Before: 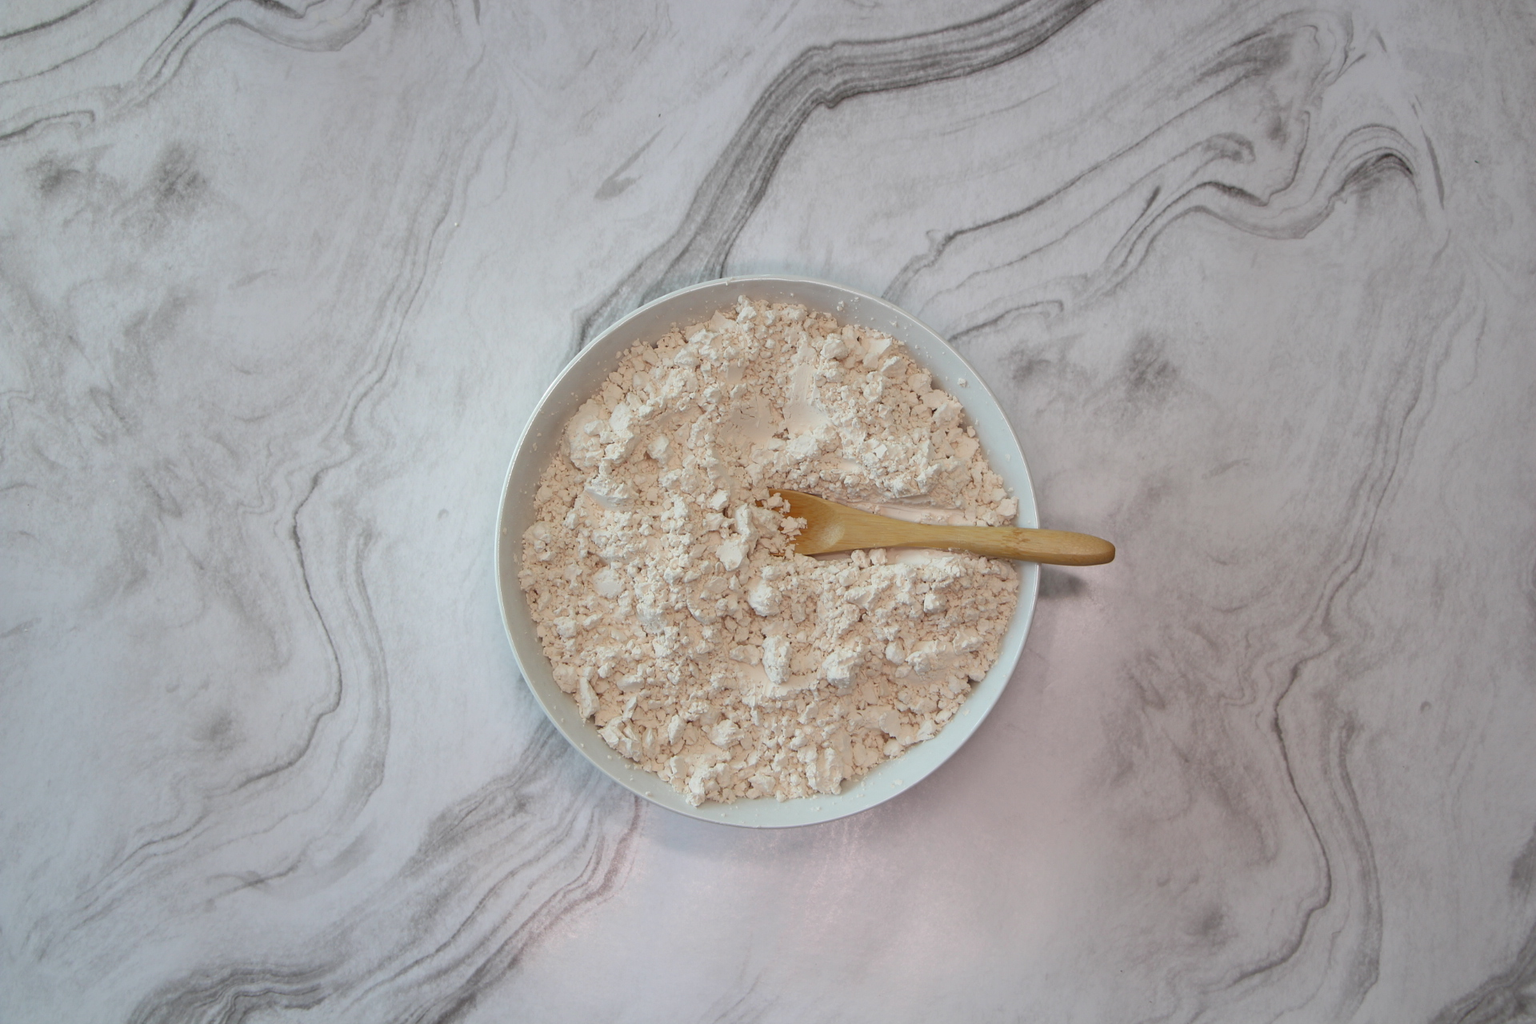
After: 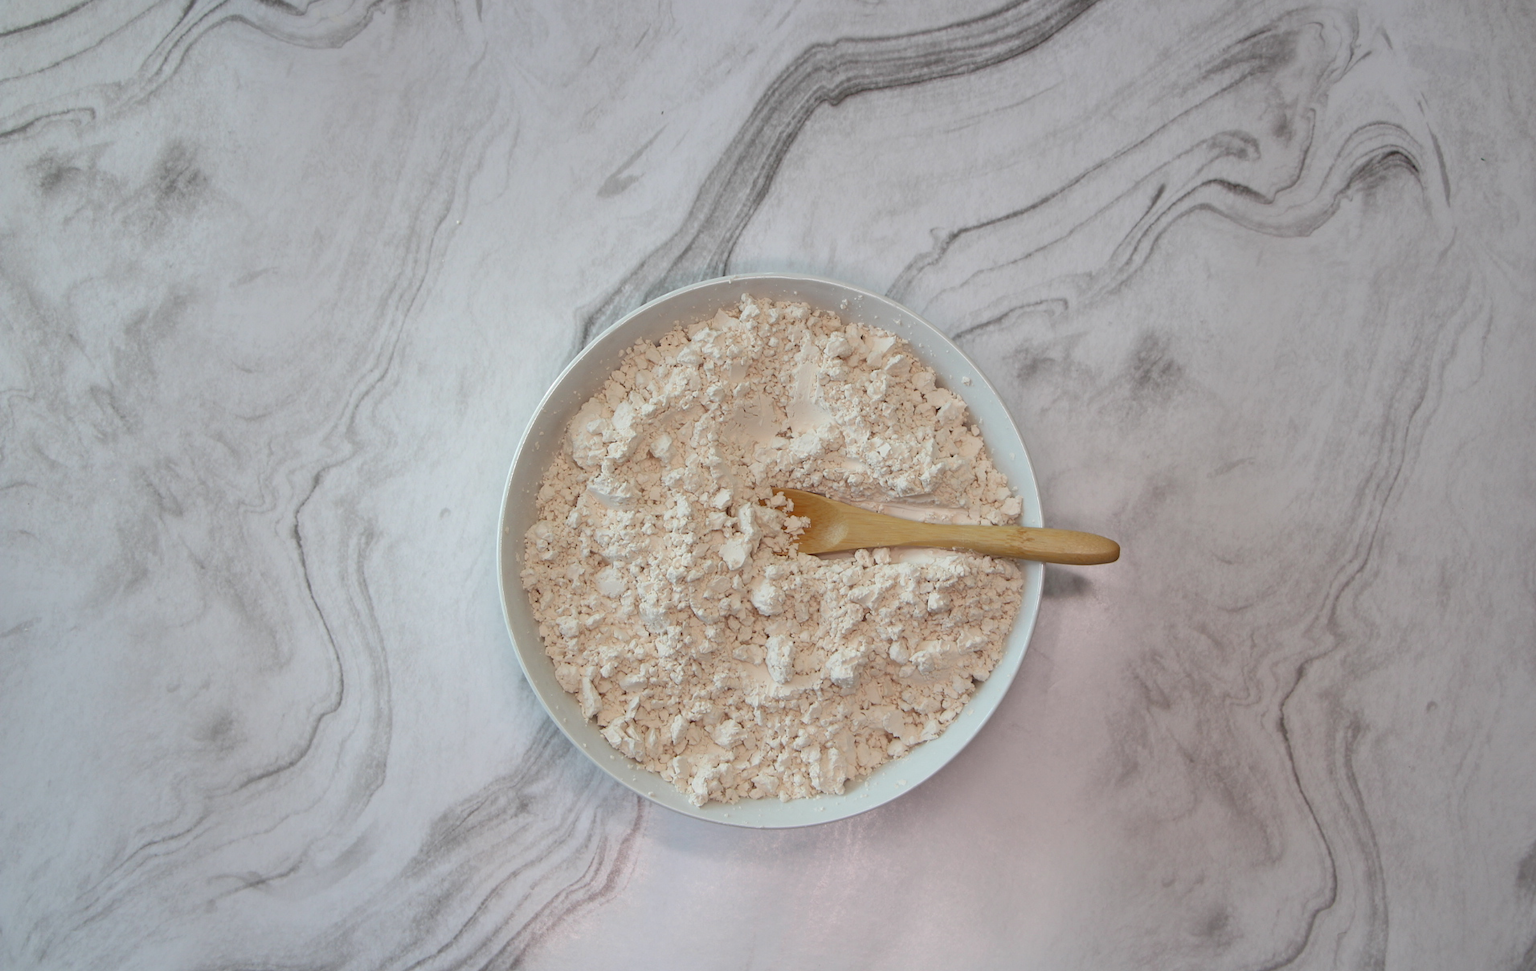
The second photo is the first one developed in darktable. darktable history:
crop: top 0.388%, right 0.263%, bottom 5.014%
